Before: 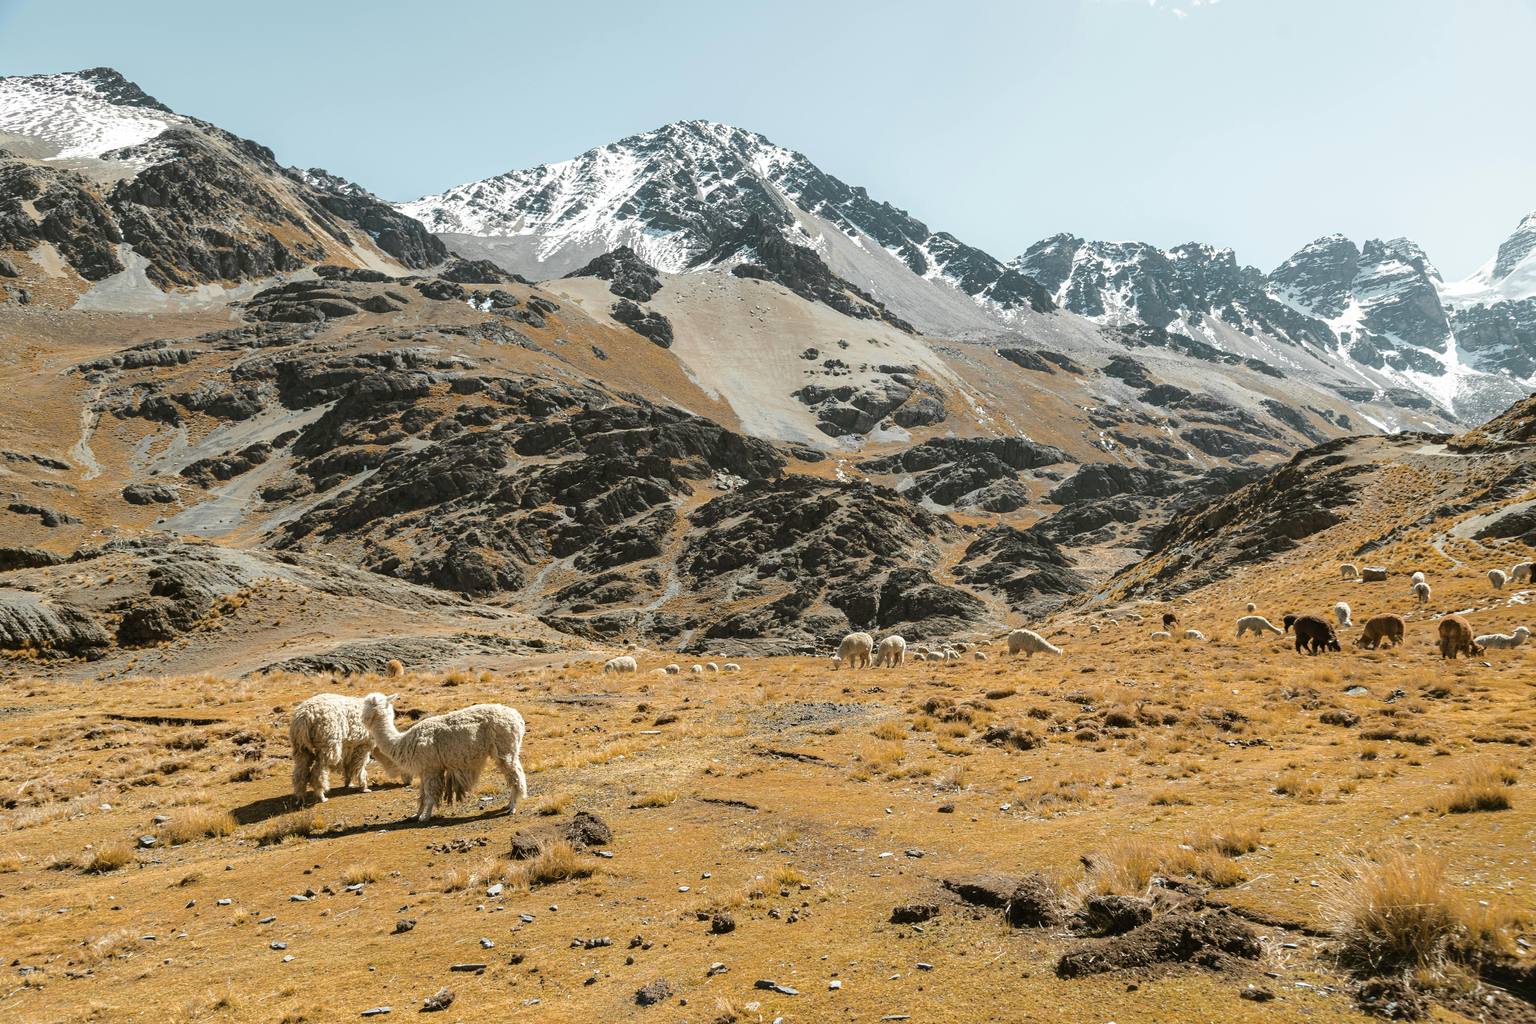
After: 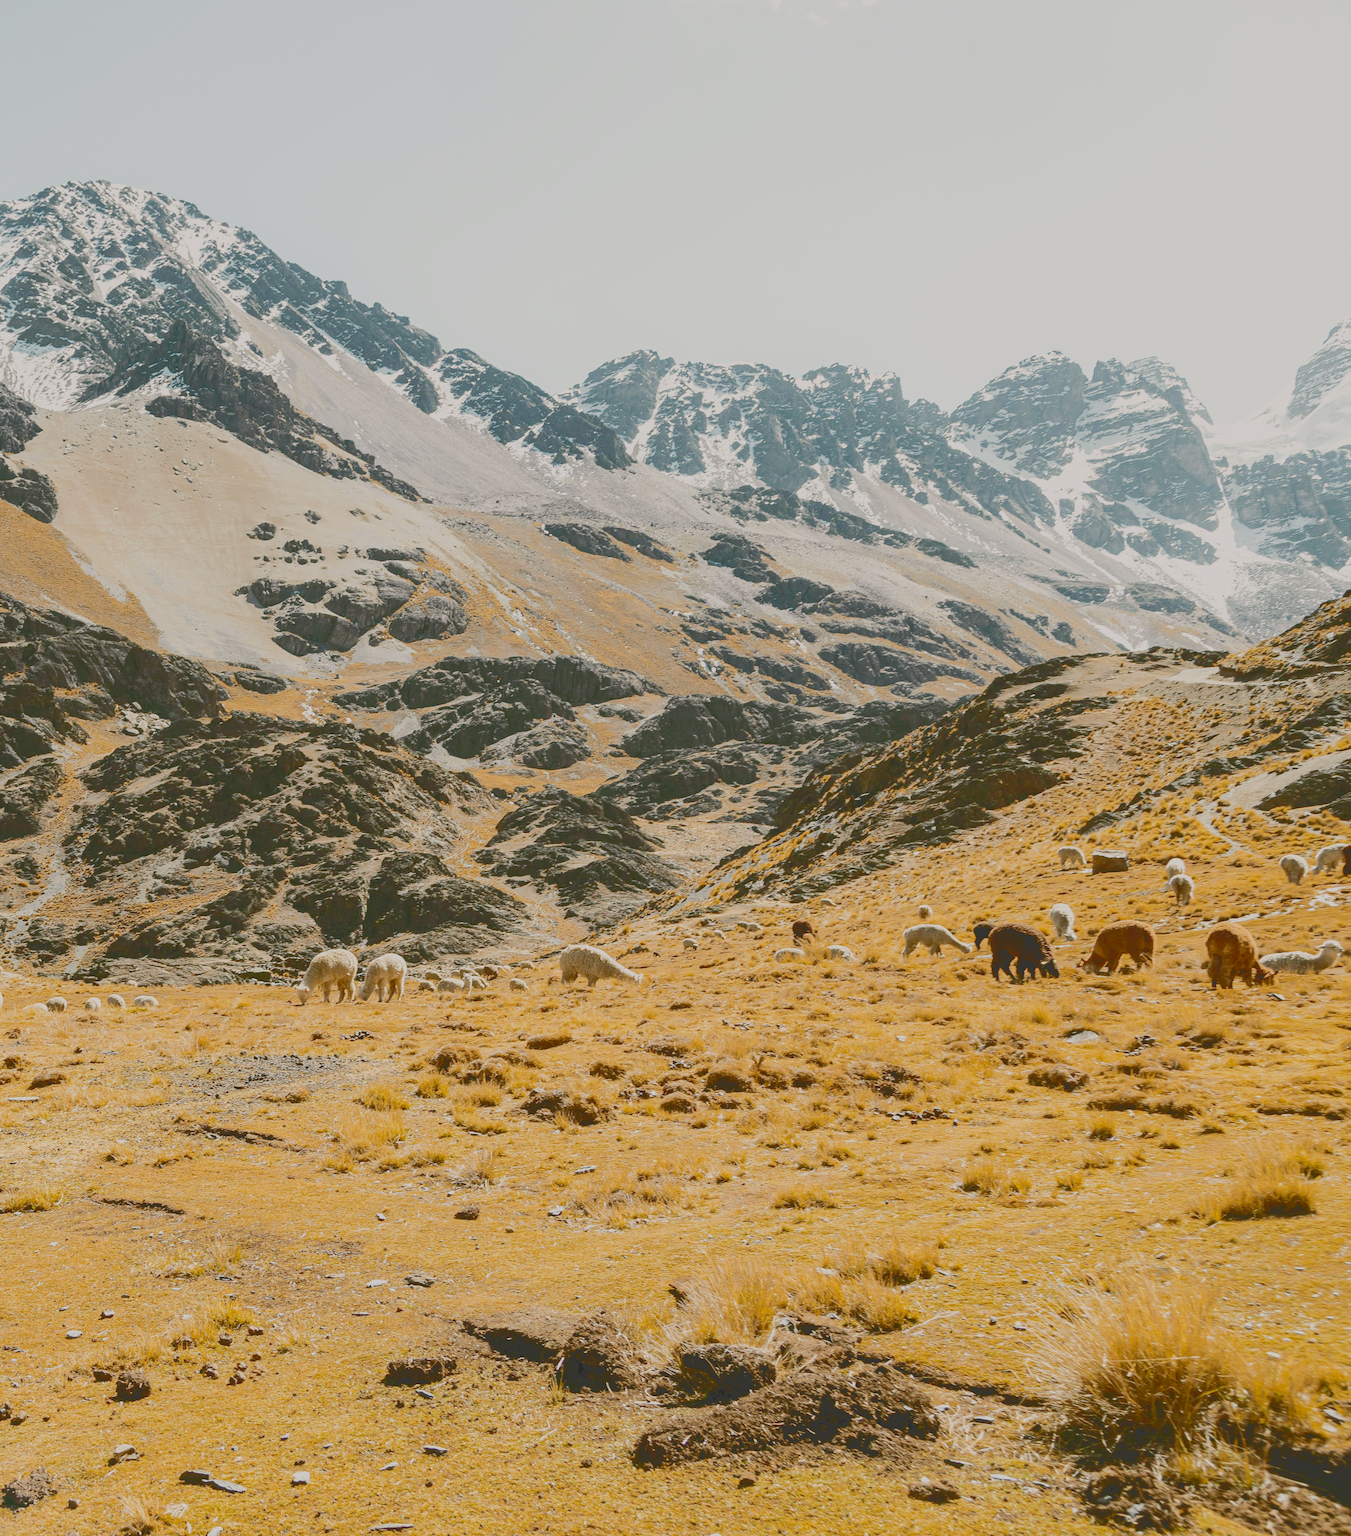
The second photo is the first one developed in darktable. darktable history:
color balance rgb: power › hue 63.01°, highlights gain › chroma 2.971%, highlights gain › hue 60.22°, perceptual saturation grading › global saturation 0.864%
filmic rgb: black relative exposure -6.66 EV, white relative exposure 4.56 EV, threshold 5.99 EV, hardness 3.23, preserve chrominance no, color science v5 (2021), enable highlight reconstruction true
crop: left 41.345%
tone curve: curves: ch0 [(0, 0) (0.003, 0.217) (0.011, 0.217) (0.025, 0.229) (0.044, 0.243) (0.069, 0.253) (0.1, 0.265) (0.136, 0.281) (0.177, 0.305) (0.224, 0.331) (0.277, 0.369) (0.335, 0.415) (0.399, 0.472) (0.468, 0.543) (0.543, 0.609) (0.623, 0.676) (0.709, 0.734) (0.801, 0.798) (0.898, 0.849) (1, 1)], color space Lab, linked channels, preserve colors none
